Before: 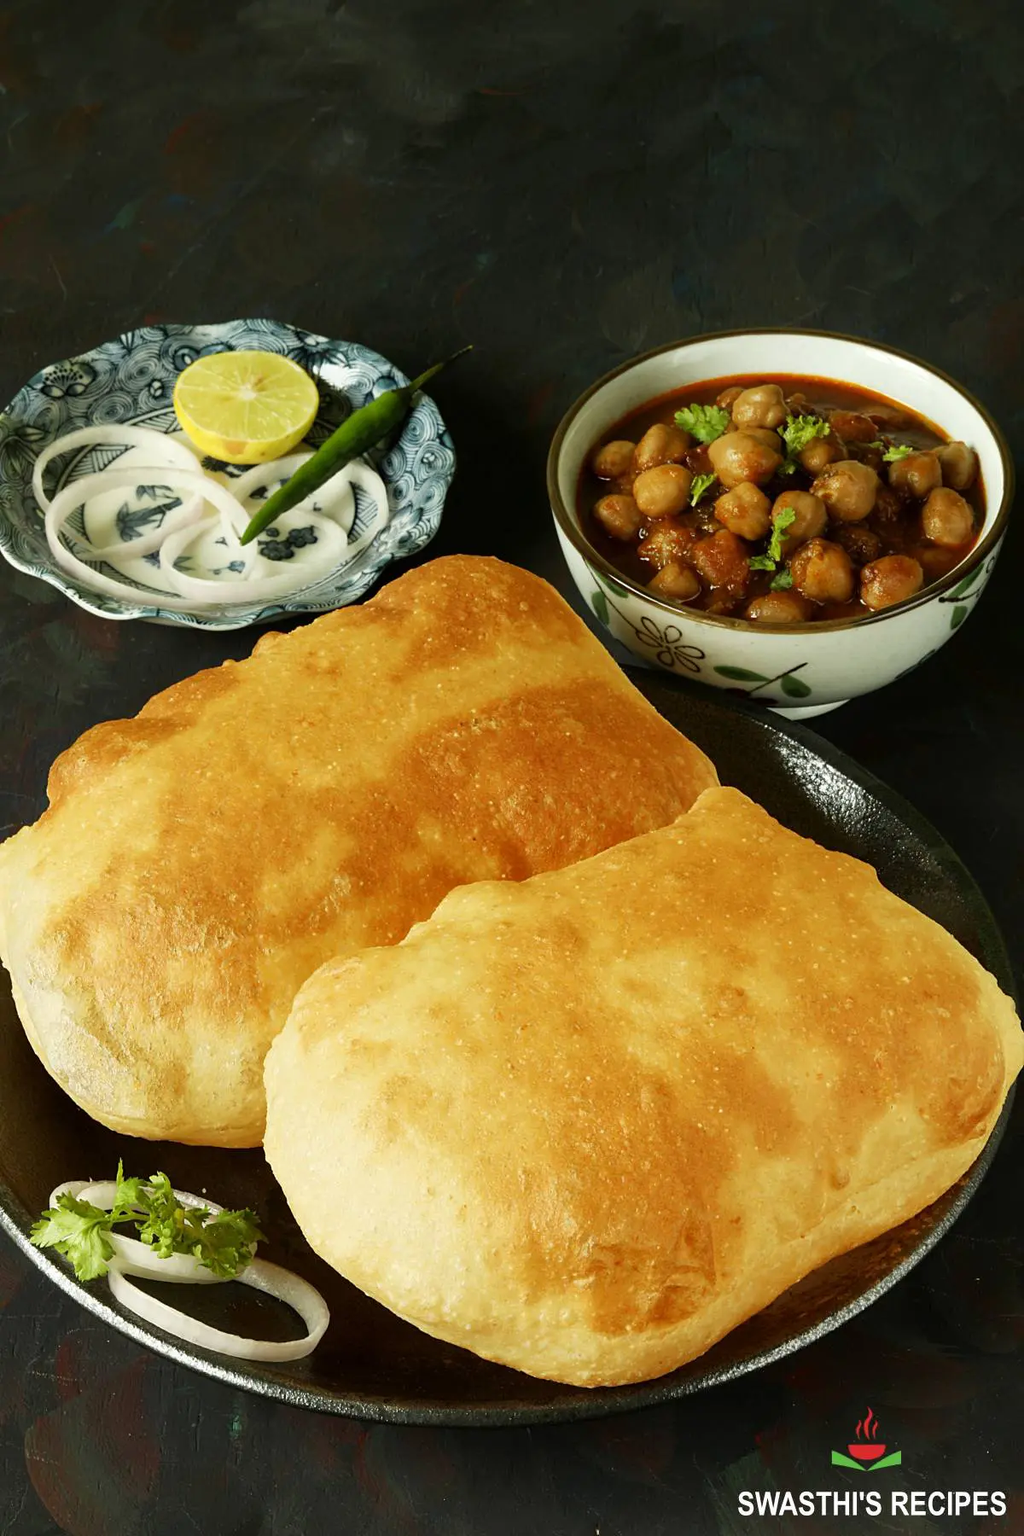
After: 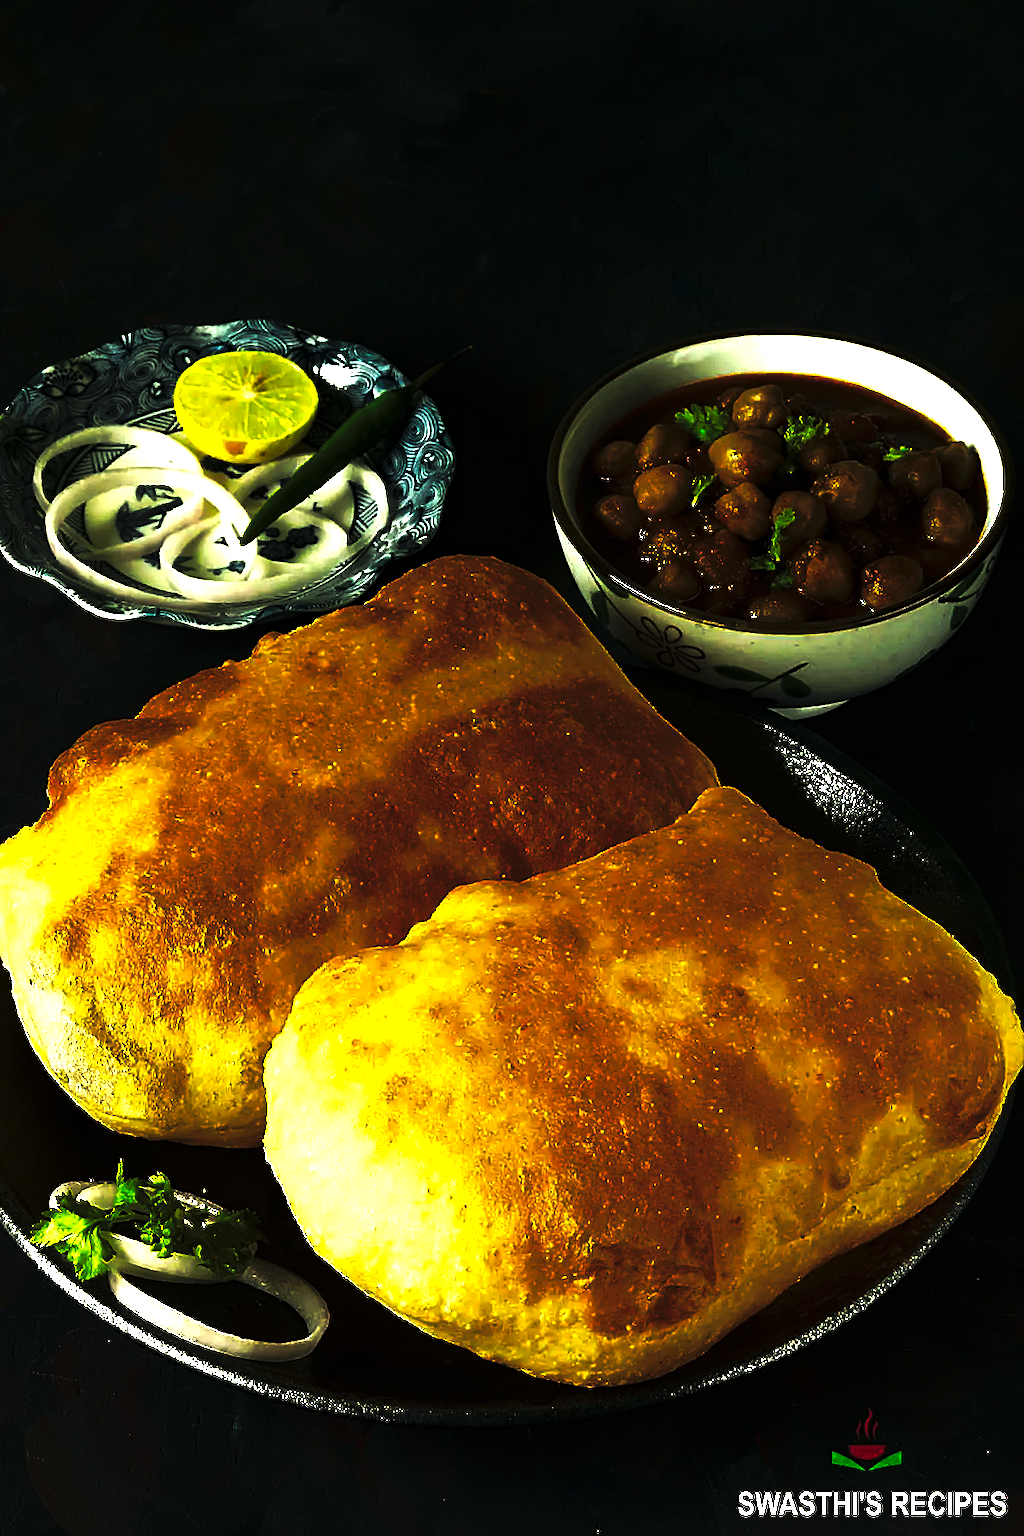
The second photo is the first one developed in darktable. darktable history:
tone curve: curves: ch0 [(0, 0) (0.765, 0.349) (1, 1)], preserve colors none
color balance rgb: shadows lift › chroma 7.527%, shadows lift › hue 243.93°, perceptual saturation grading › global saturation 0.55%, perceptual saturation grading › highlights -31.26%, perceptual saturation grading › mid-tones 5.062%, perceptual saturation grading › shadows 16.982%, perceptual brilliance grading › highlights 17.411%, perceptual brilliance grading › mid-tones 31.834%, perceptual brilliance grading › shadows -31.336%, global vibrance 15.012%
sharpen: on, module defaults
